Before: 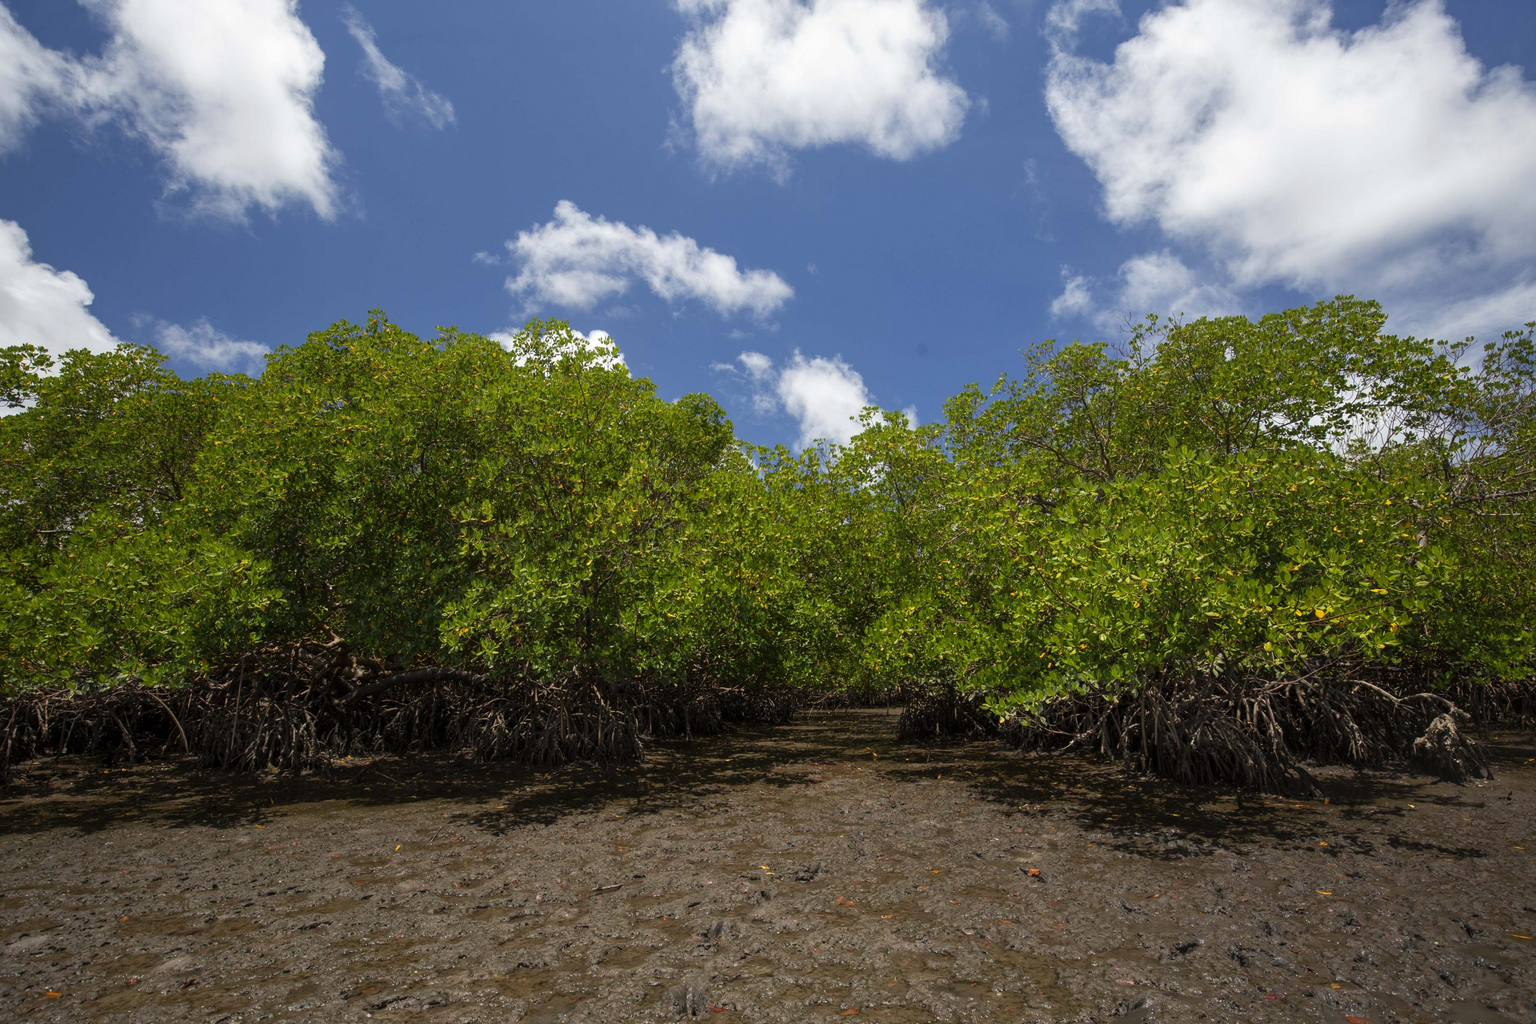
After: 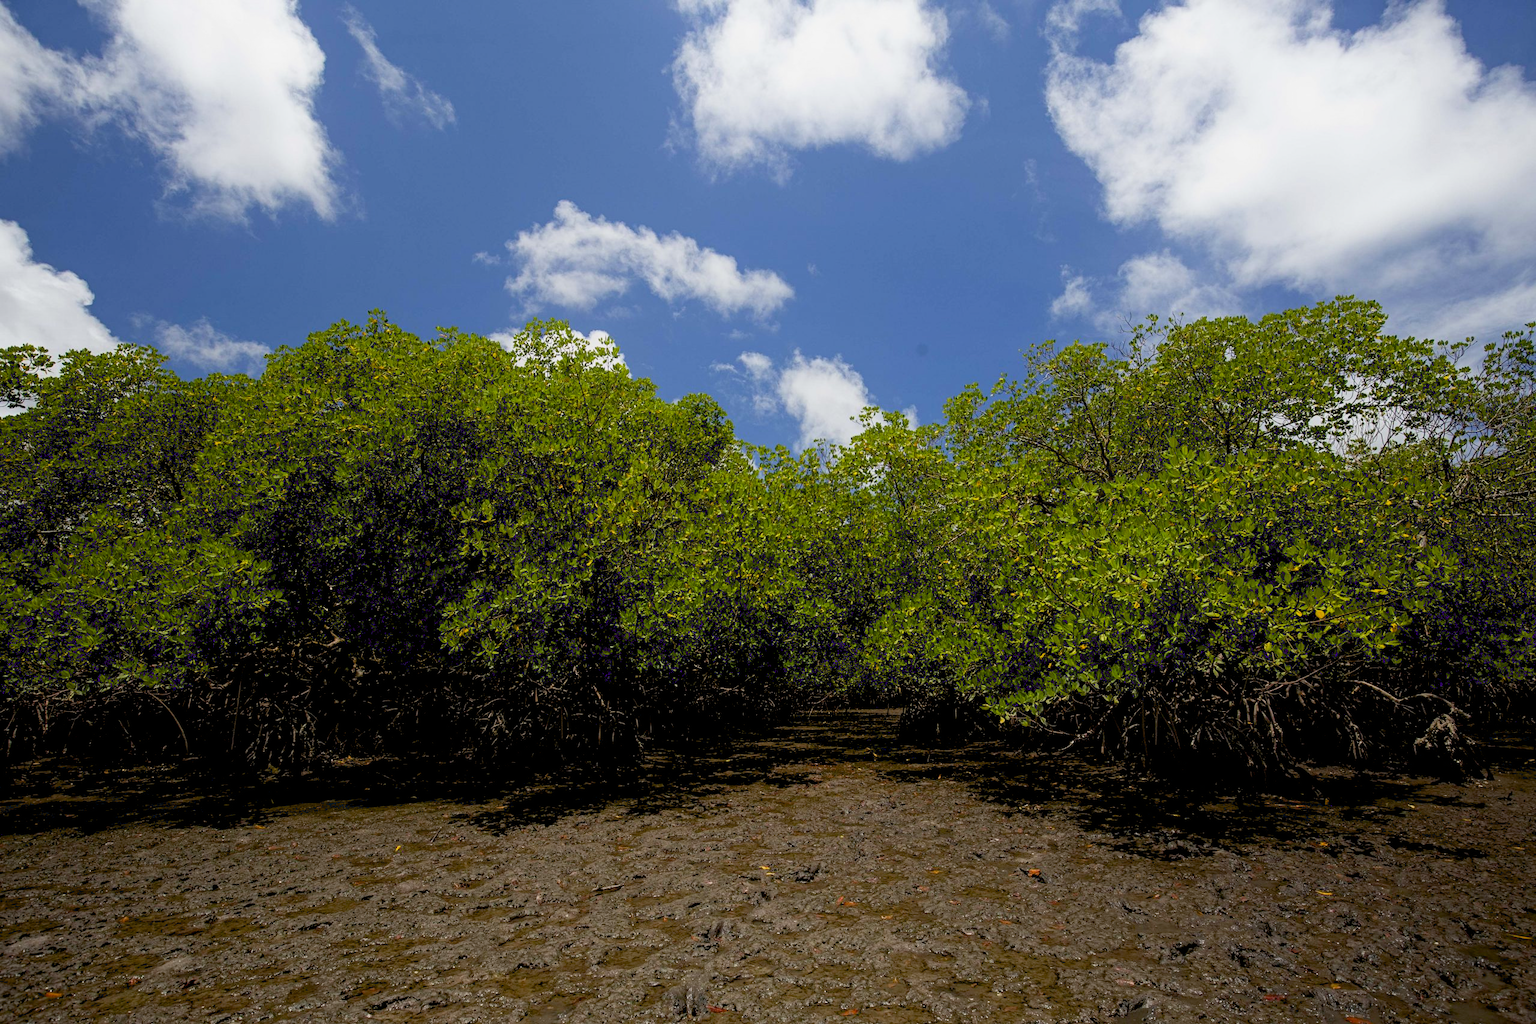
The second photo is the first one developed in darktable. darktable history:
filmic rgb: black relative exposure -16 EV, white relative exposure 2.93 EV, hardness 9.96
exposure: black level correction 0.026, exposure 0.182 EV, compensate highlight preservation false
contrast equalizer: y [[0.439, 0.44, 0.442, 0.457, 0.493, 0.498], [0.5 ×6], [0.5 ×6], [0 ×6], [0 ×6]]
